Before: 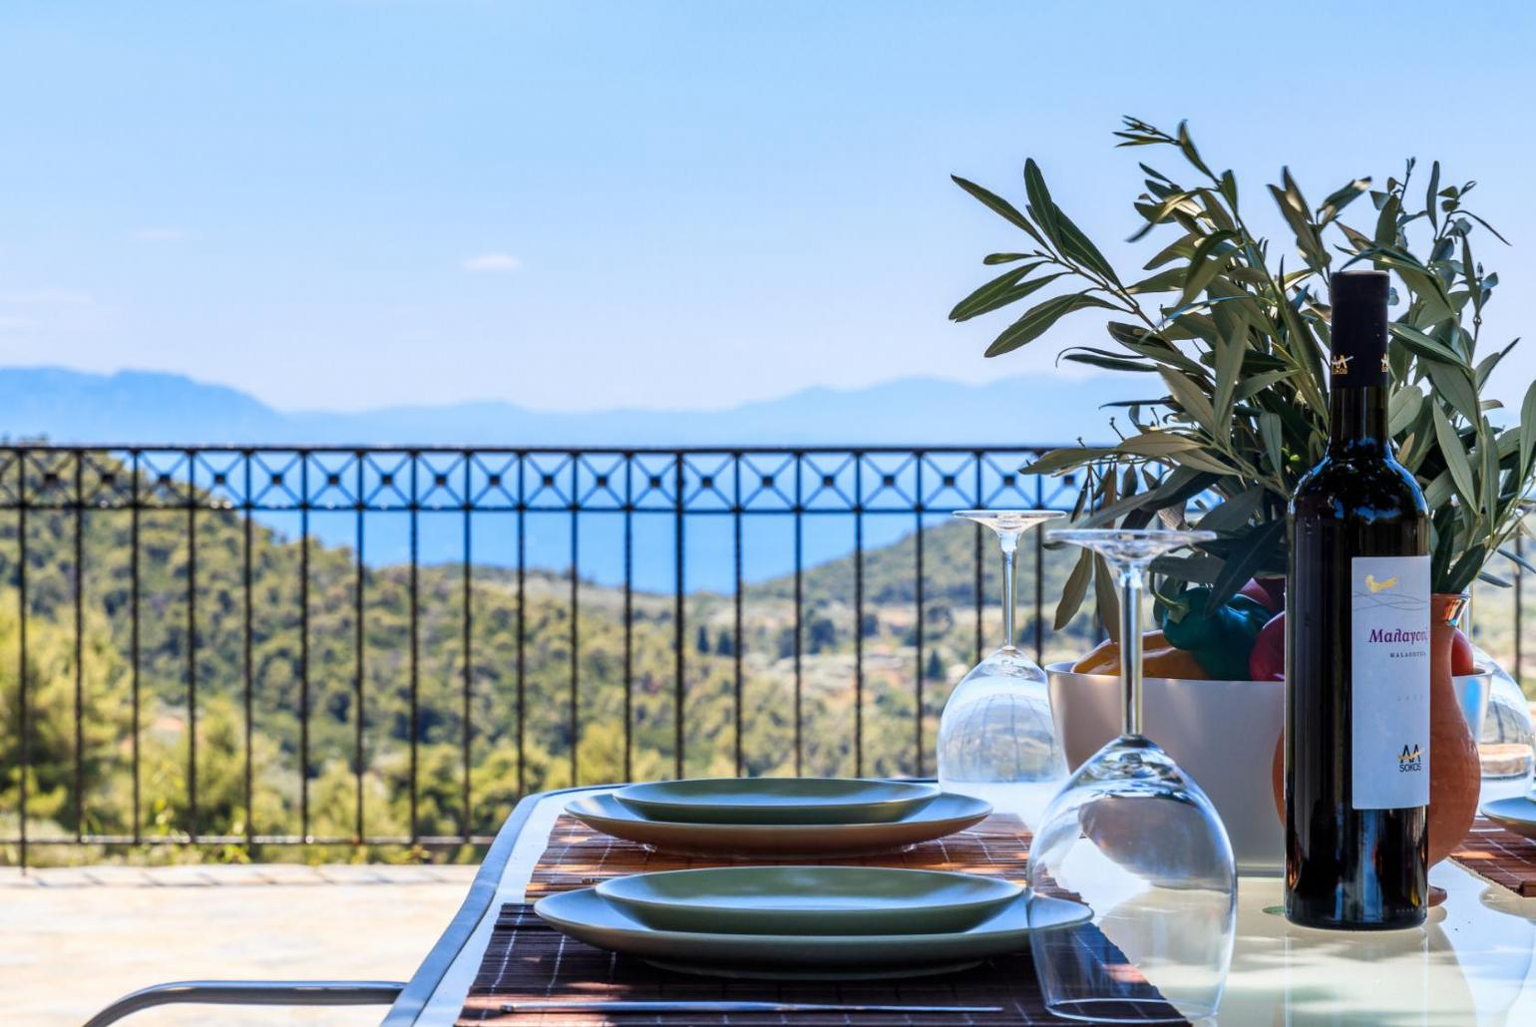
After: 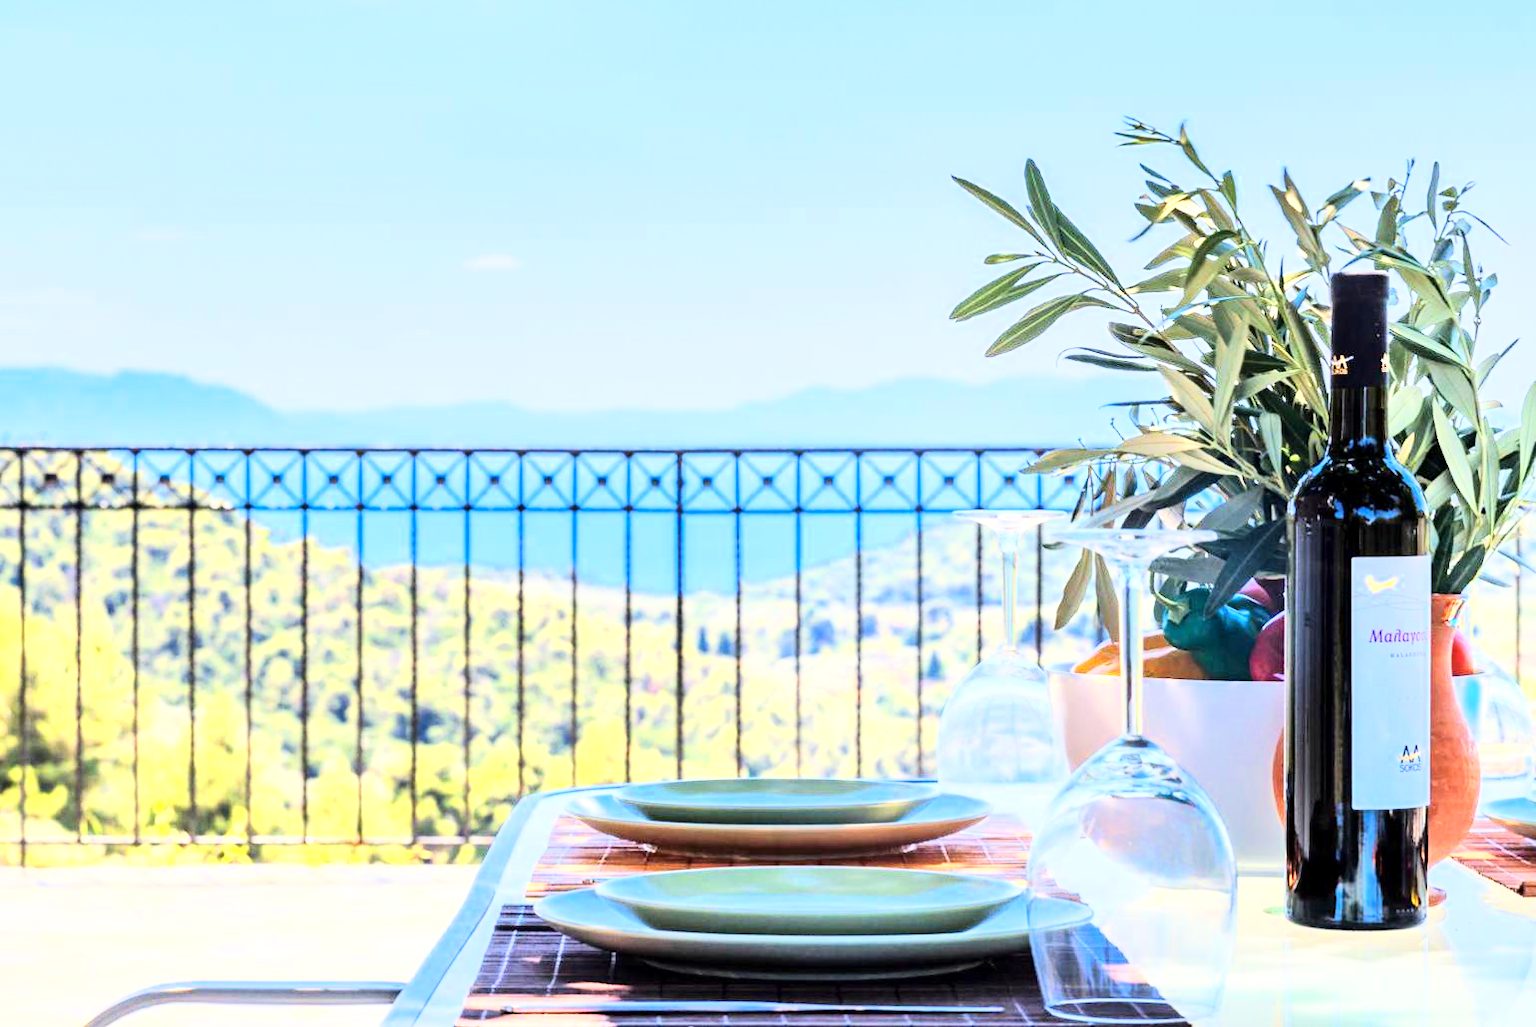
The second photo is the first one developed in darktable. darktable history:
local contrast: mode bilateral grid, contrast 20, coarseness 50, detail 120%, midtone range 0.2
tone curve: curves: ch0 [(0, 0) (0.417, 0.851) (1, 1)]
